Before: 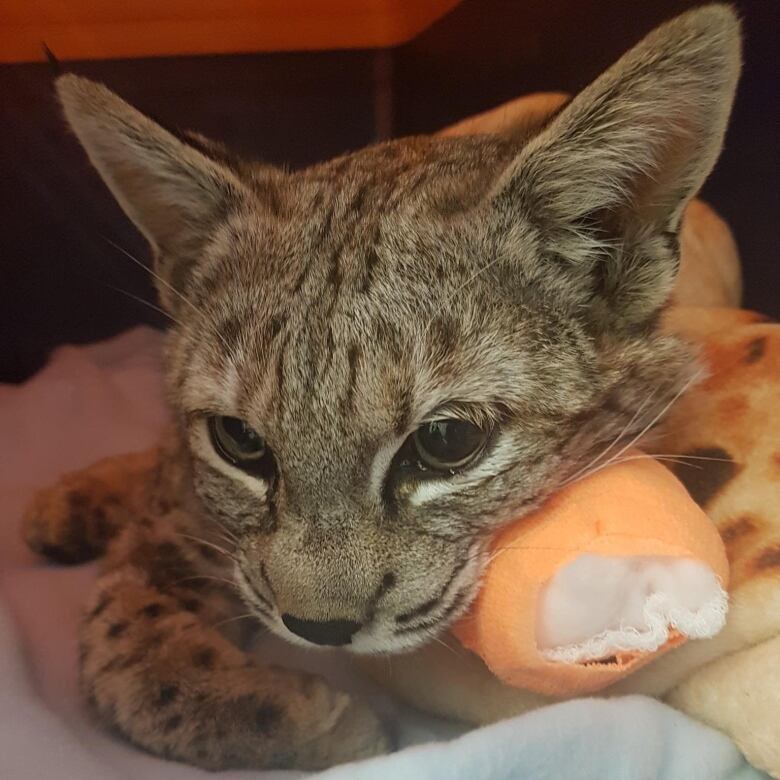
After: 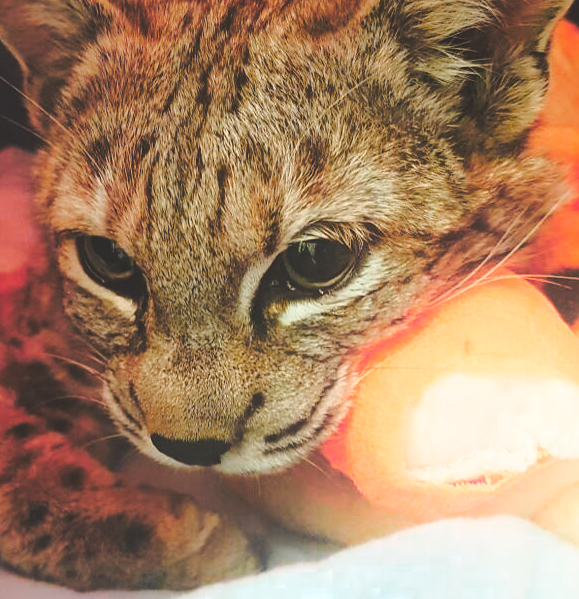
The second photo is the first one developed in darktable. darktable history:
crop: left 16.829%, top 23.132%, right 8.889%
shadows and highlights: highlights 70.57, soften with gaussian
color zones: curves: ch0 [(0.473, 0.374) (0.742, 0.784)]; ch1 [(0.354, 0.737) (0.742, 0.705)]; ch2 [(0.318, 0.421) (0.758, 0.532)]
tone curve: curves: ch0 [(0, 0) (0.105, 0.068) (0.195, 0.162) (0.283, 0.283) (0.384, 0.404) (0.485, 0.531) (0.638, 0.681) (0.795, 0.879) (1, 0.977)]; ch1 [(0, 0) (0.161, 0.092) (0.35, 0.33) (0.379, 0.401) (0.456, 0.469) (0.498, 0.503) (0.531, 0.537) (0.596, 0.621) (0.635, 0.671) (1, 1)]; ch2 [(0, 0) (0.371, 0.362) (0.437, 0.437) (0.483, 0.484) (0.53, 0.515) (0.56, 0.58) (0.622, 0.606) (1, 1)], color space Lab, linked channels, preserve colors none
levels: mode automatic, levels [0.514, 0.759, 1]
base curve: curves: ch0 [(0, 0.024) (0.055, 0.065) (0.121, 0.166) (0.236, 0.319) (0.693, 0.726) (1, 1)], preserve colors none
